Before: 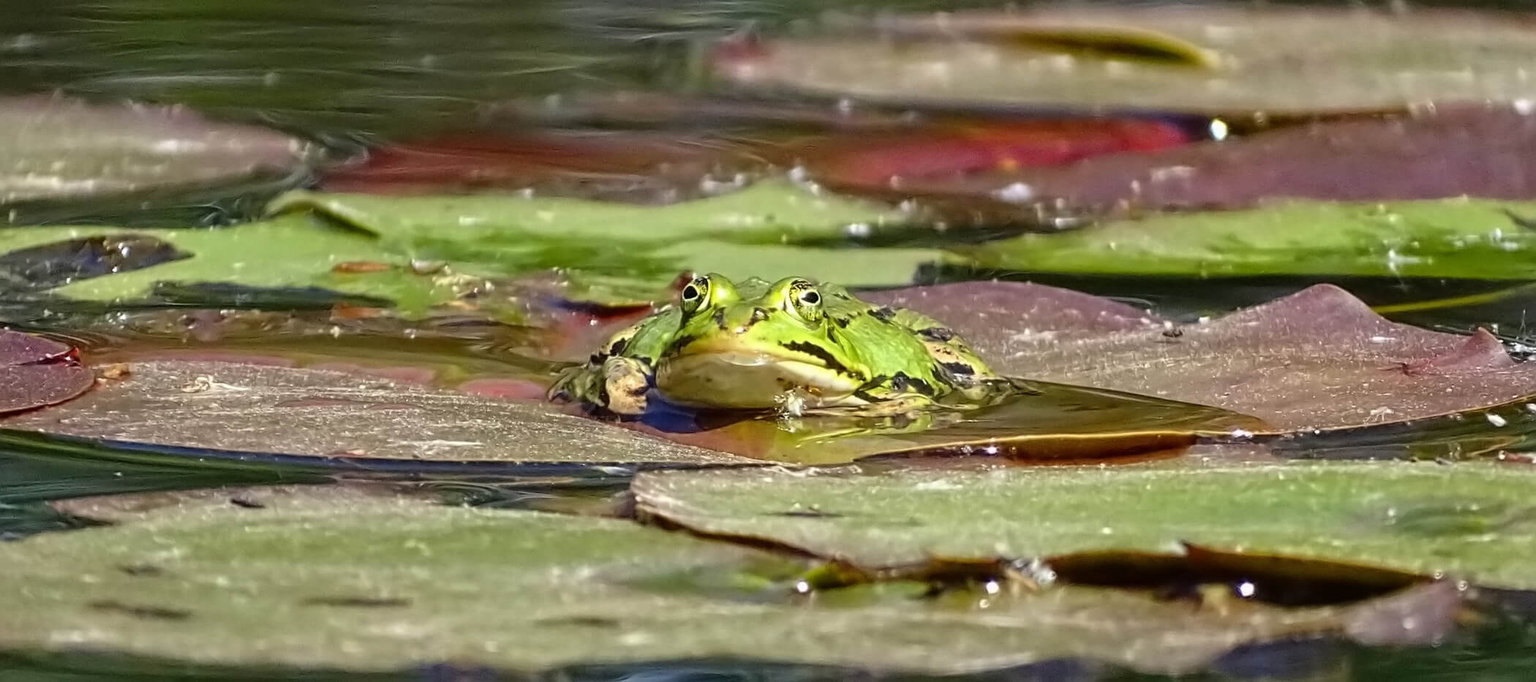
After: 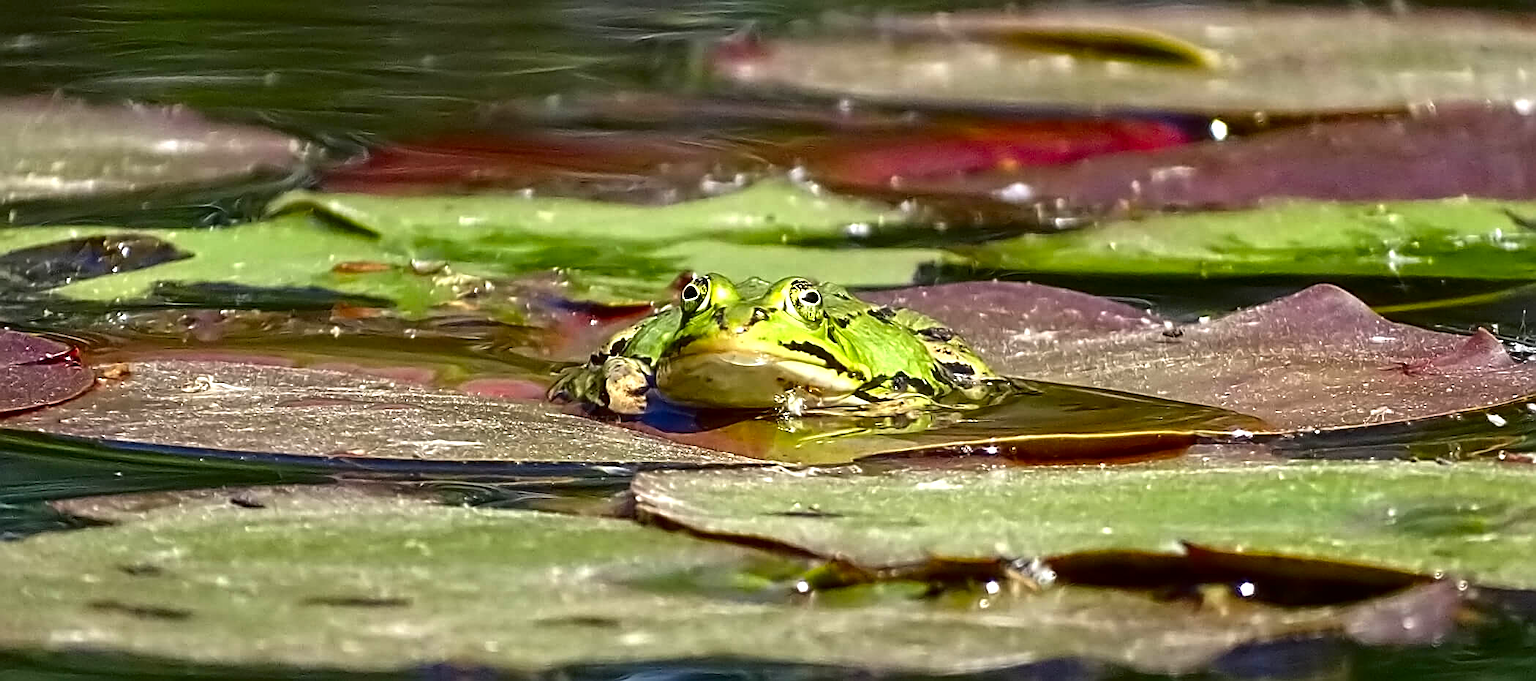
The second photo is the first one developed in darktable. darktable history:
exposure: exposure 0.433 EV, compensate highlight preservation false
contrast brightness saturation: contrast 0.069, brightness -0.151, saturation 0.107
sharpen: on, module defaults
